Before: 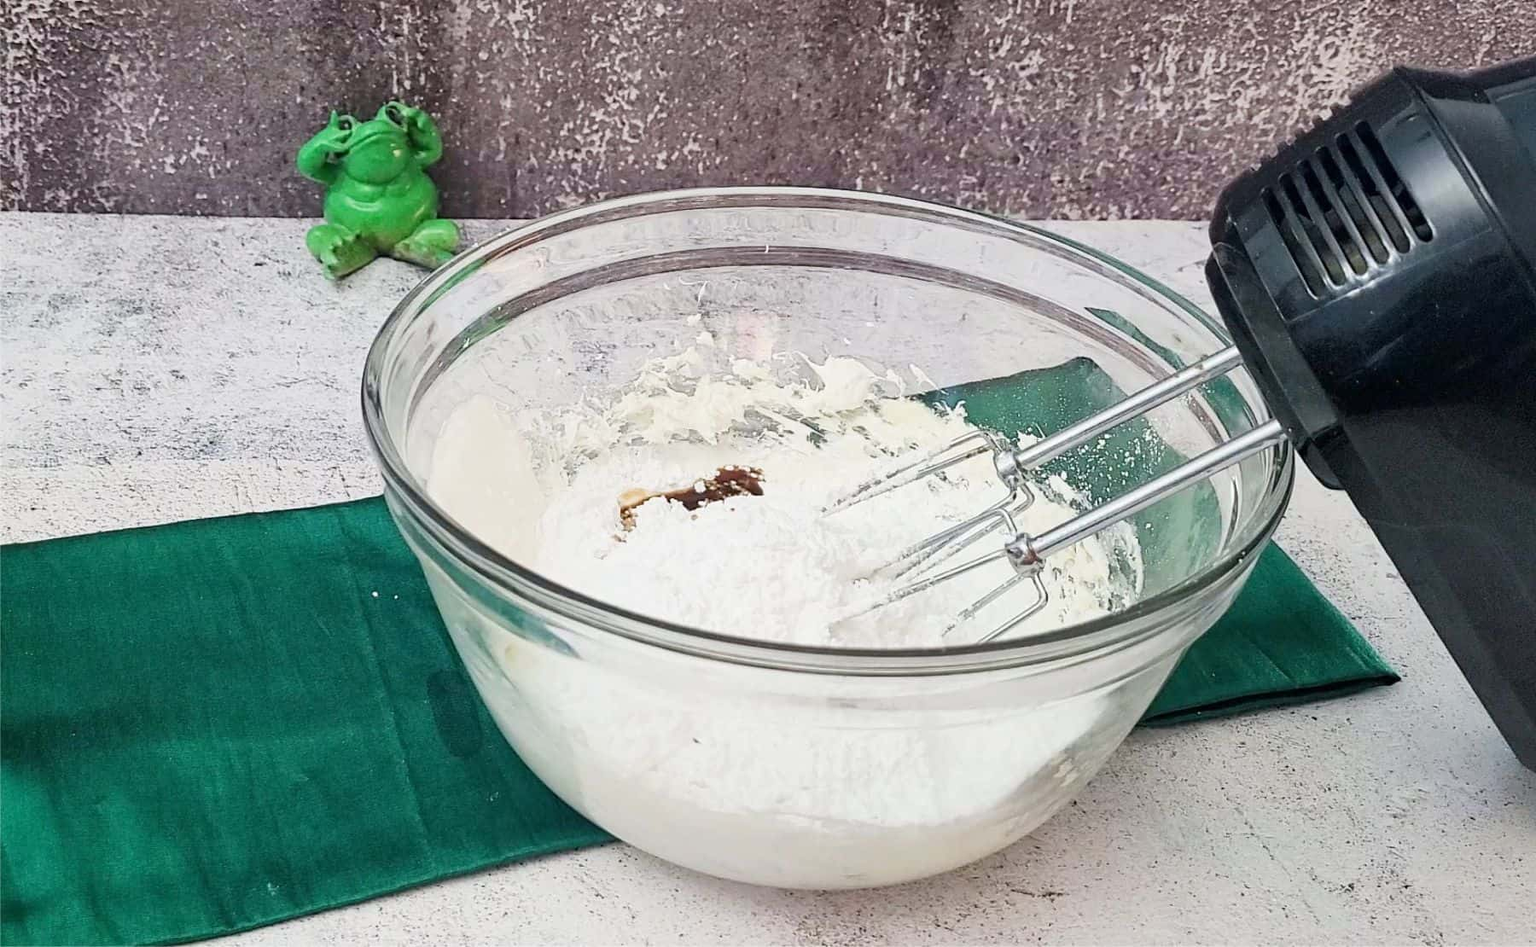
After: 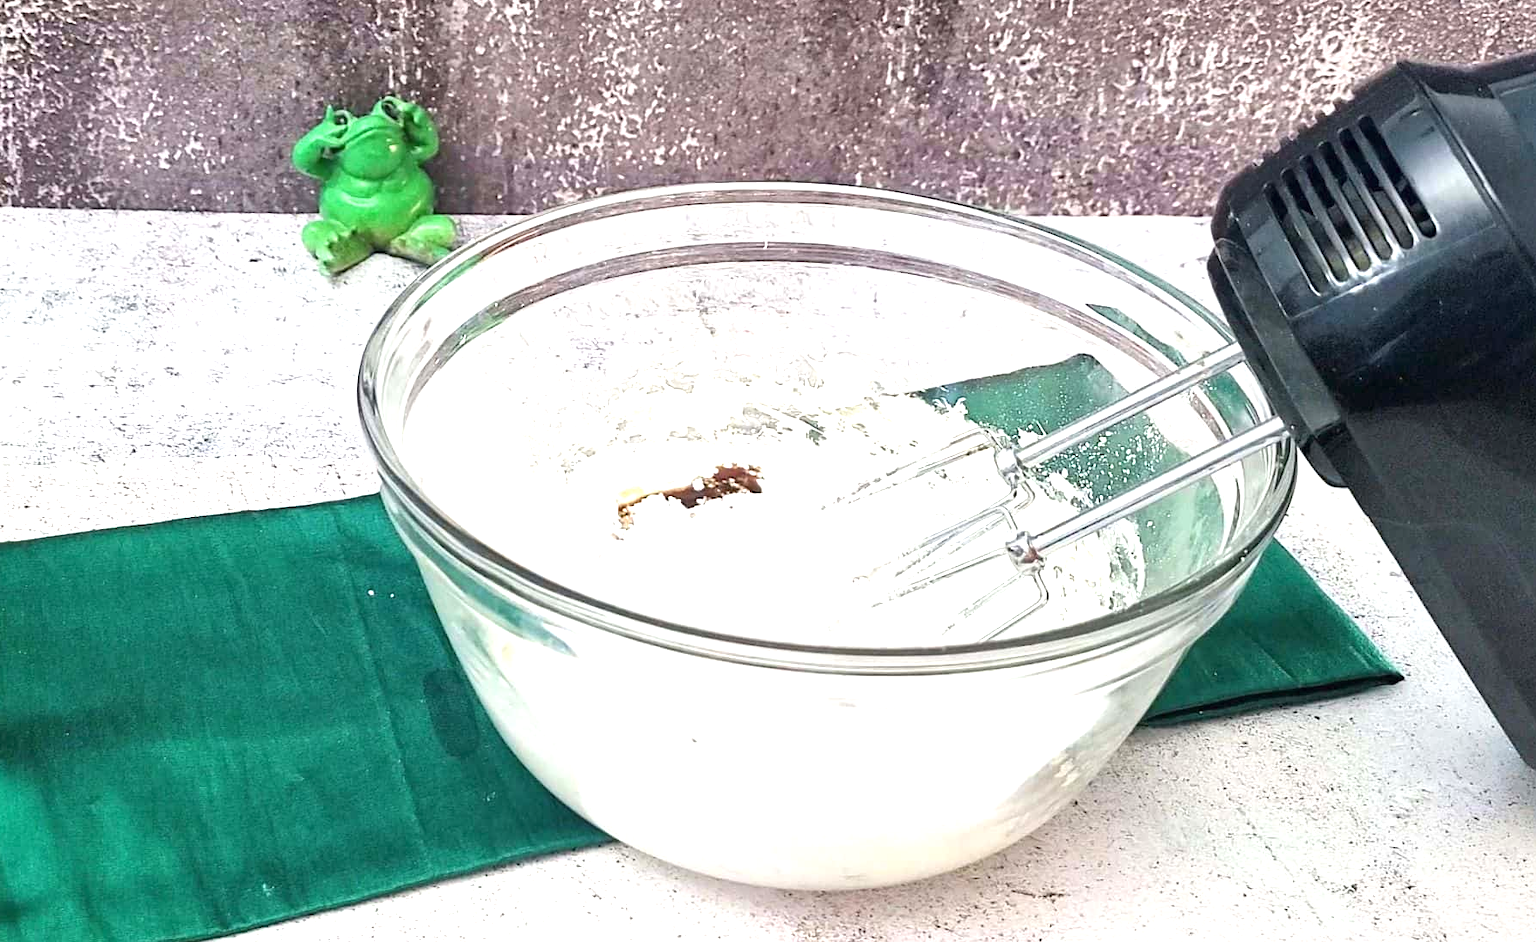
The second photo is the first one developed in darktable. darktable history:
exposure: black level correction 0, exposure 0.892 EV, compensate exposure bias true, compensate highlight preservation false
crop: left 0.463%, top 0.693%, right 0.211%, bottom 0.417%
